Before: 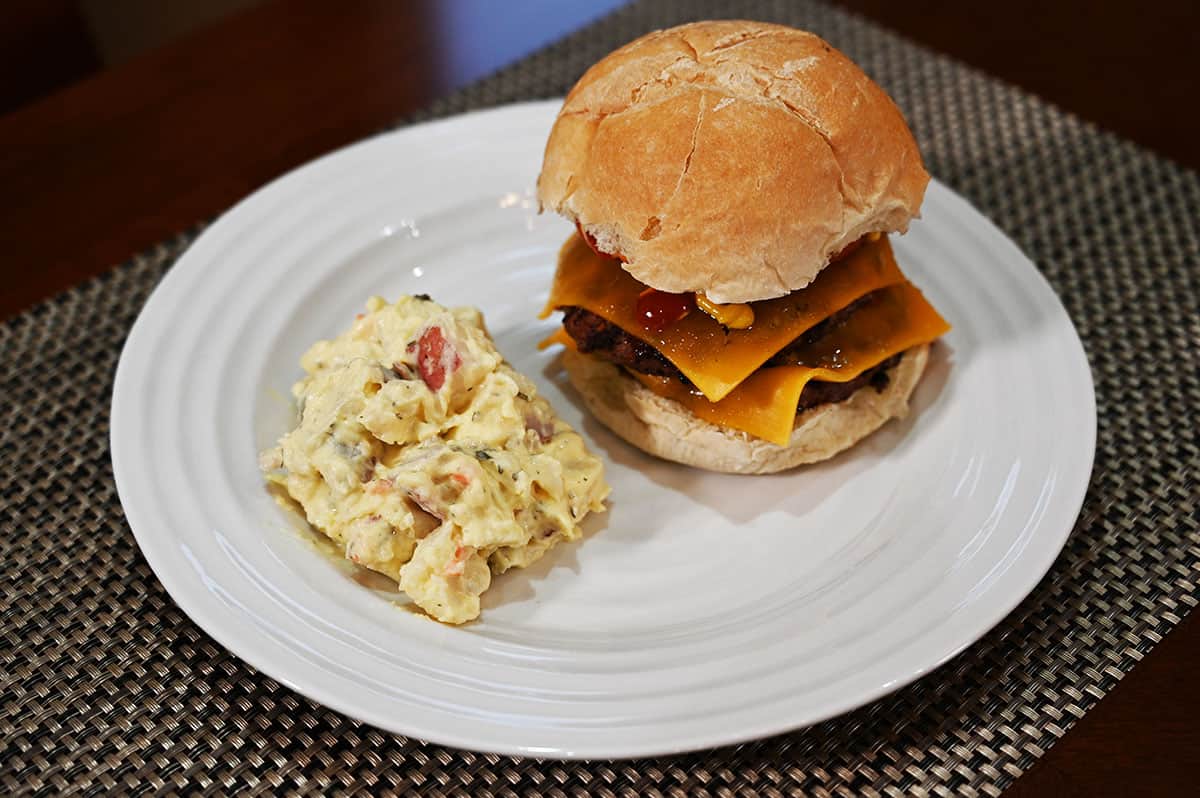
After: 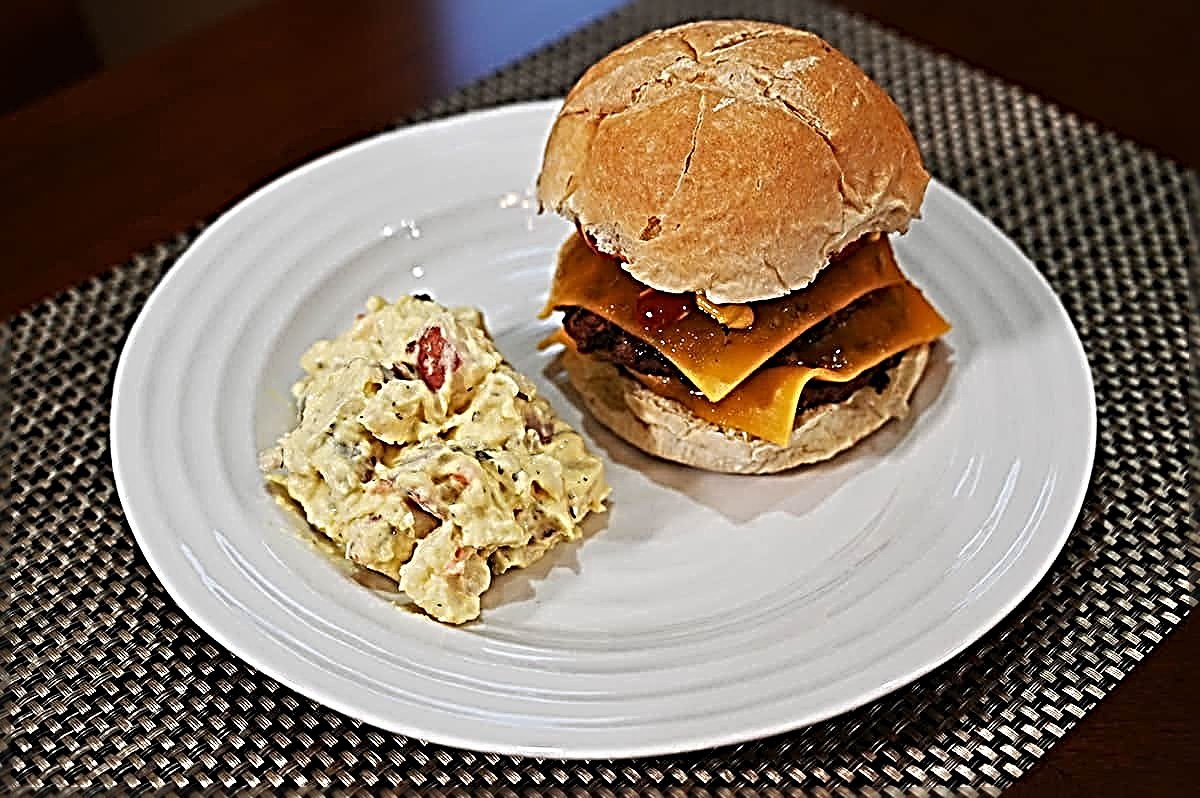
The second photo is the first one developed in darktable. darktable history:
tone equalizer: on, module defaults
sharpen: radius 4.001, amount 2
